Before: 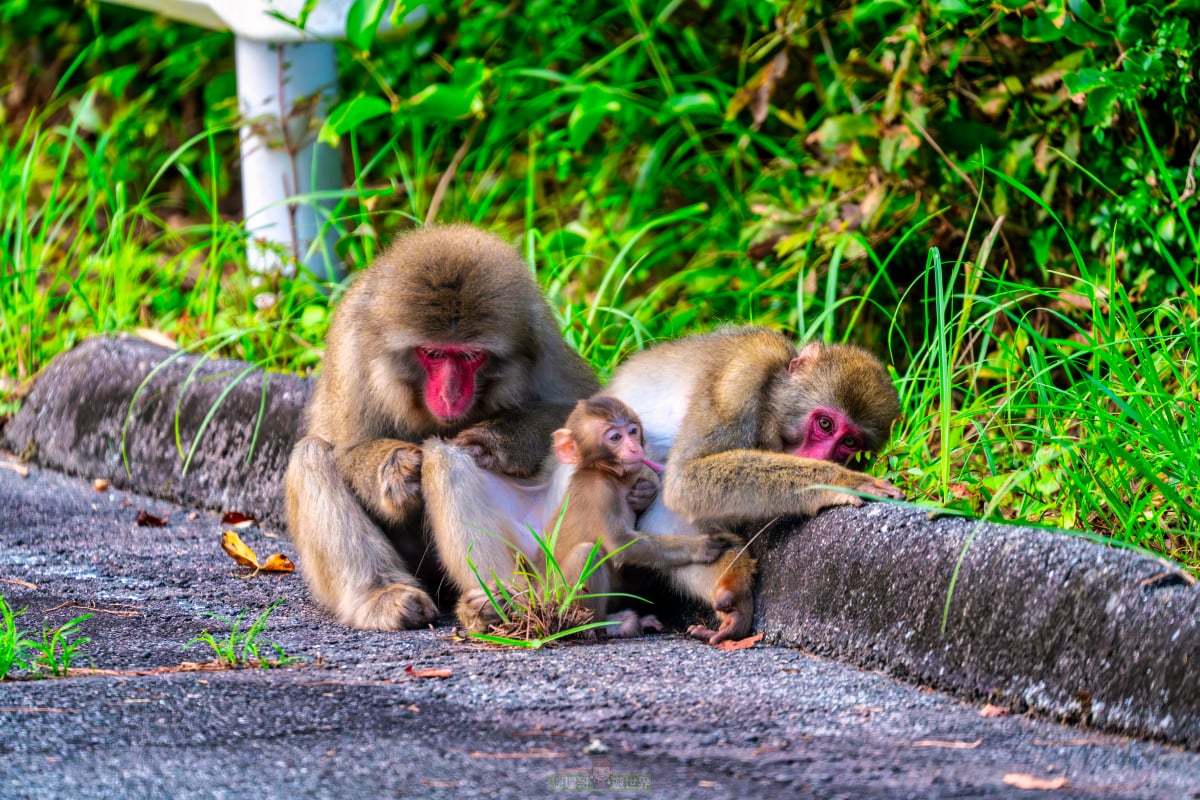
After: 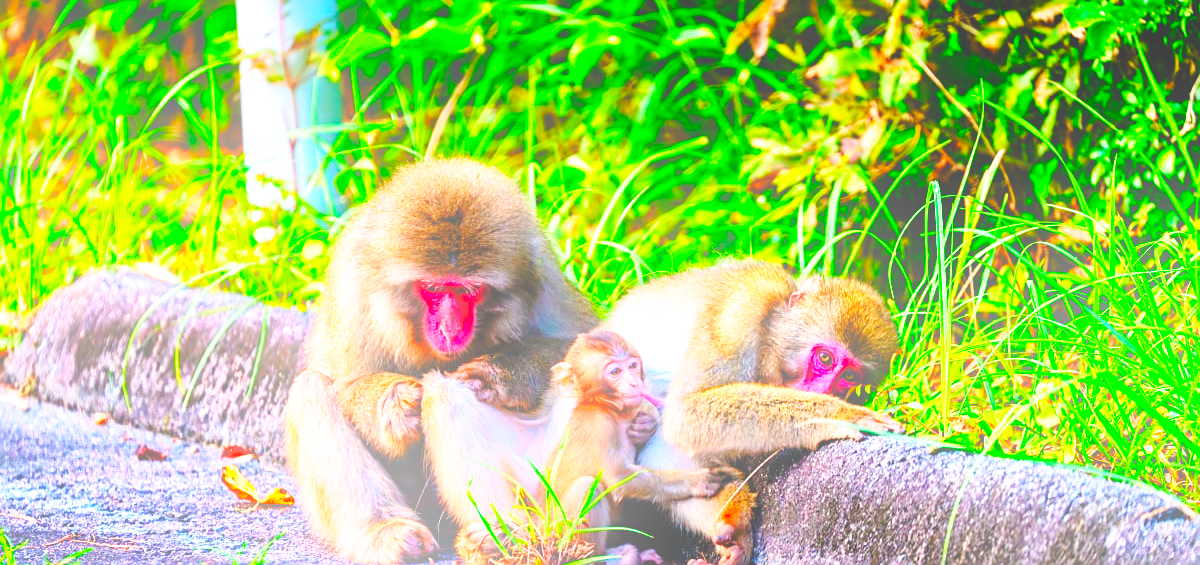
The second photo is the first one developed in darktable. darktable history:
sharpen: on, module defaults
base curve: curves: ch0 [(0, 0) (0.036, 0.037) (0.121, 0.228) (0.46, 0.76) (0.859, 0.983) (1, 1)], preserve colors none
exposure: black level correction 0.001, exposure 0.5 EV, compensate exposure bias true, compensate highlight preservation false
contrast brightness saturation: brightness -0.02, saturation 0.35
bloom: on, module defaults
crop and rotate: top 8.293%, bottom 20.996%
shadows and highlights: radius 133.83, soften with gaussian
